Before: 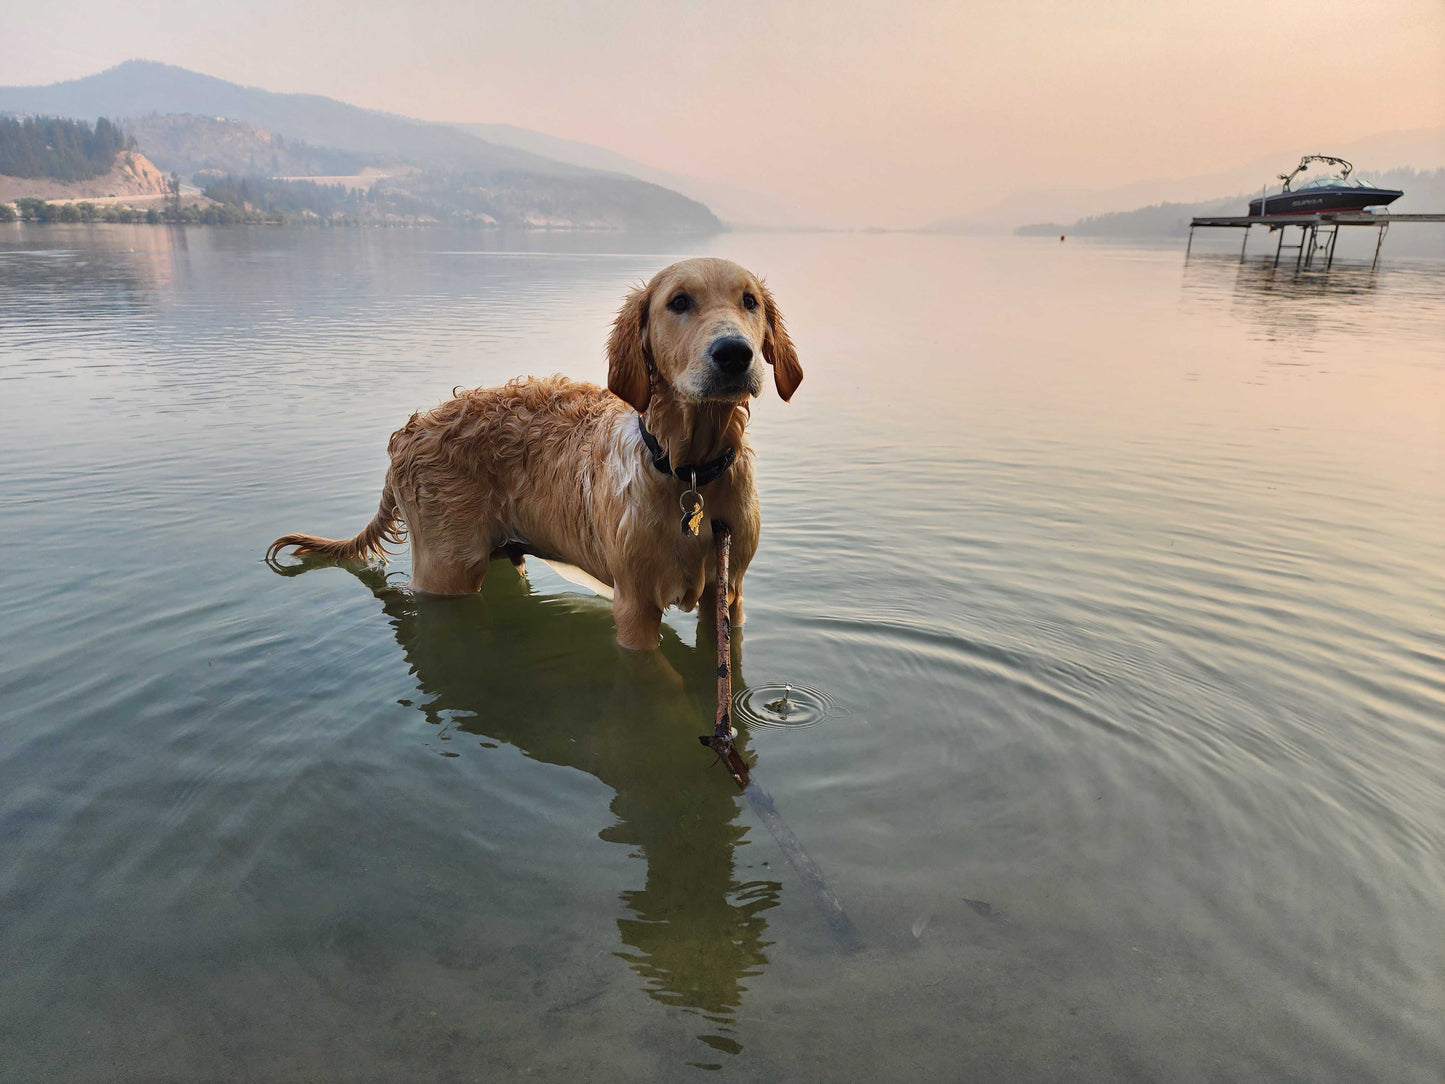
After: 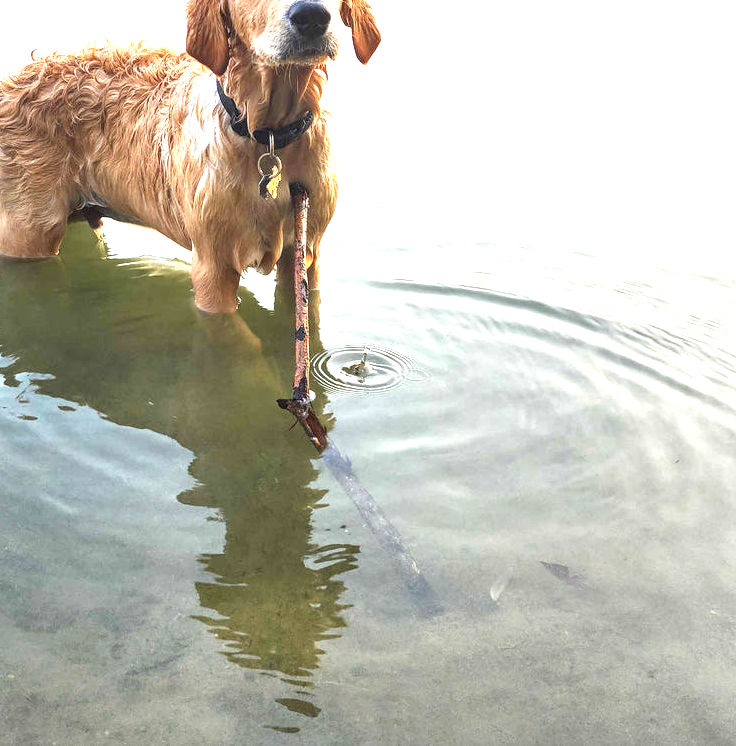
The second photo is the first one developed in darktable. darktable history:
exposure: black level correction 0, exposure 1.9 EV, compensate highlight preservation false
local contrast: on, module defaults
crop and rotate: left 29.237%, top 31.152%, right 19.807%
